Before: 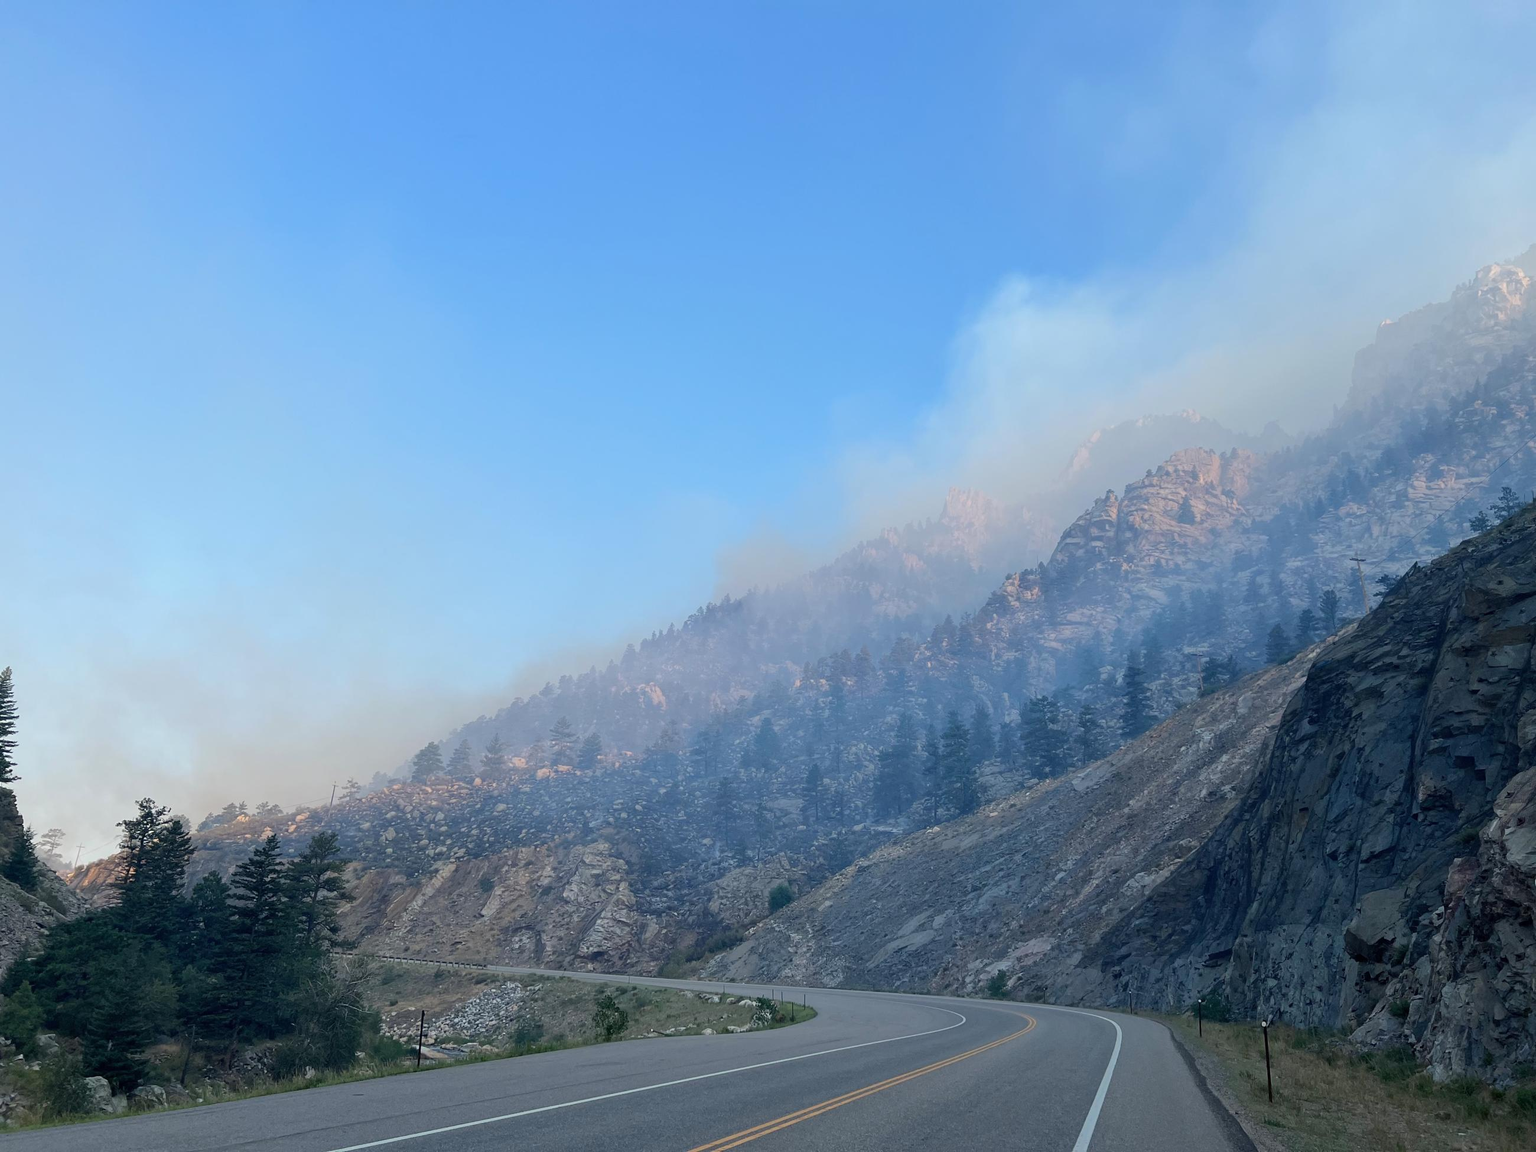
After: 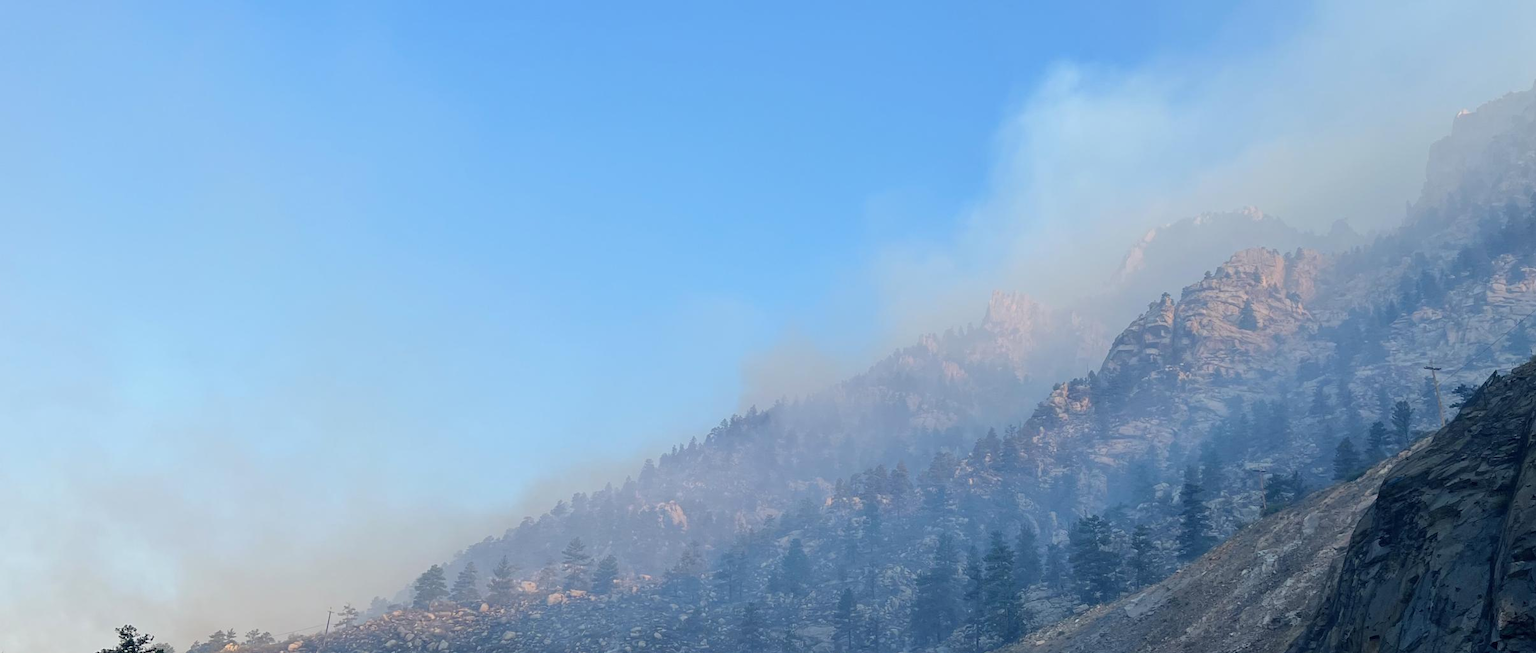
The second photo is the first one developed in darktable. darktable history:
crop: left 1.85%, top 18.943%, right 5.305%, bottom 28.349%
